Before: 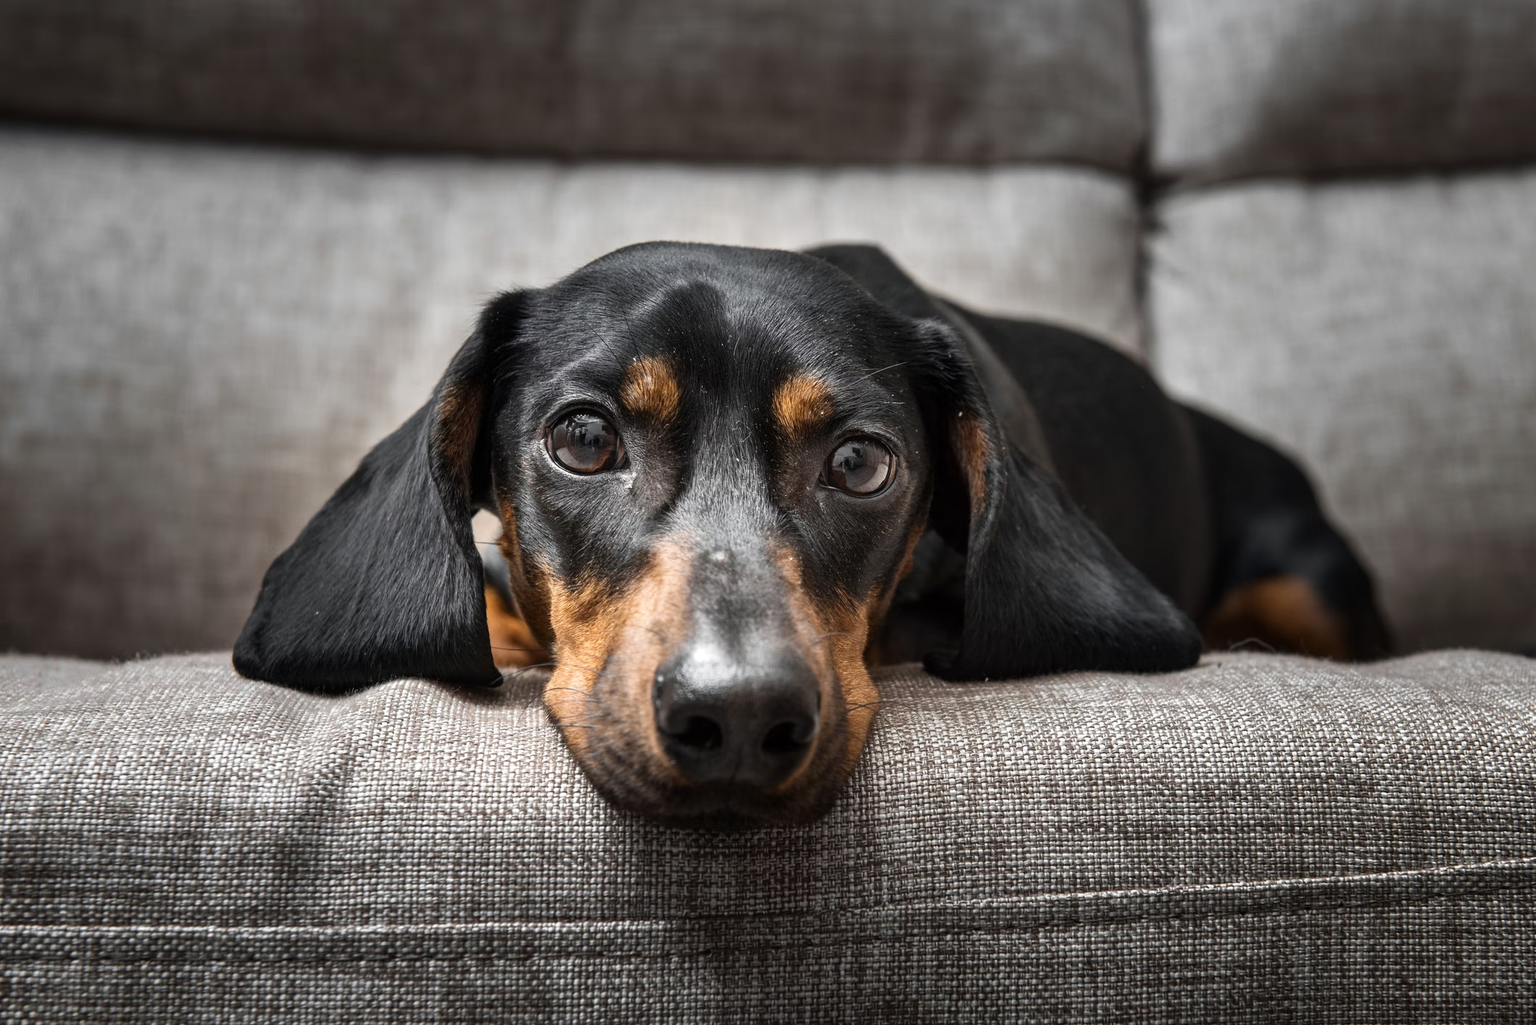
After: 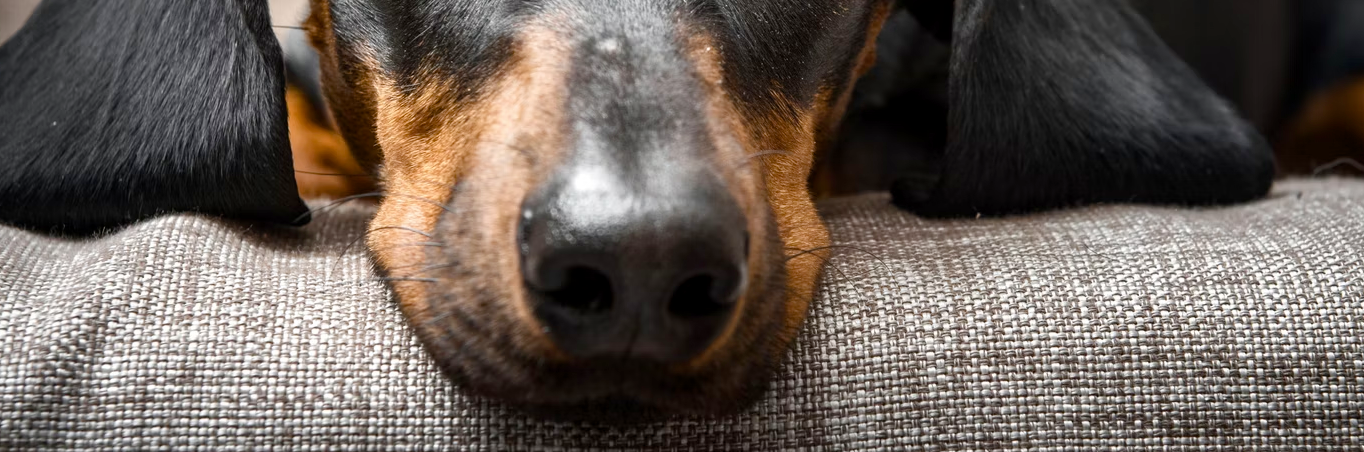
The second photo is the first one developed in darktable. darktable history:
exposure: black level correction 0.001, compensate highlight preservation false
crop: left 18.091%, top 51.13%, right 17.525%, bottom 16.85%
shadows and highlights: shadows 20.91, highlights -82.73, soften with gaussian
color balance rgb: perceptual saturation grading › global saturation 20%, perceptual saturation grading › highlights -25%, perceptual saturation grading › shadows 25%
